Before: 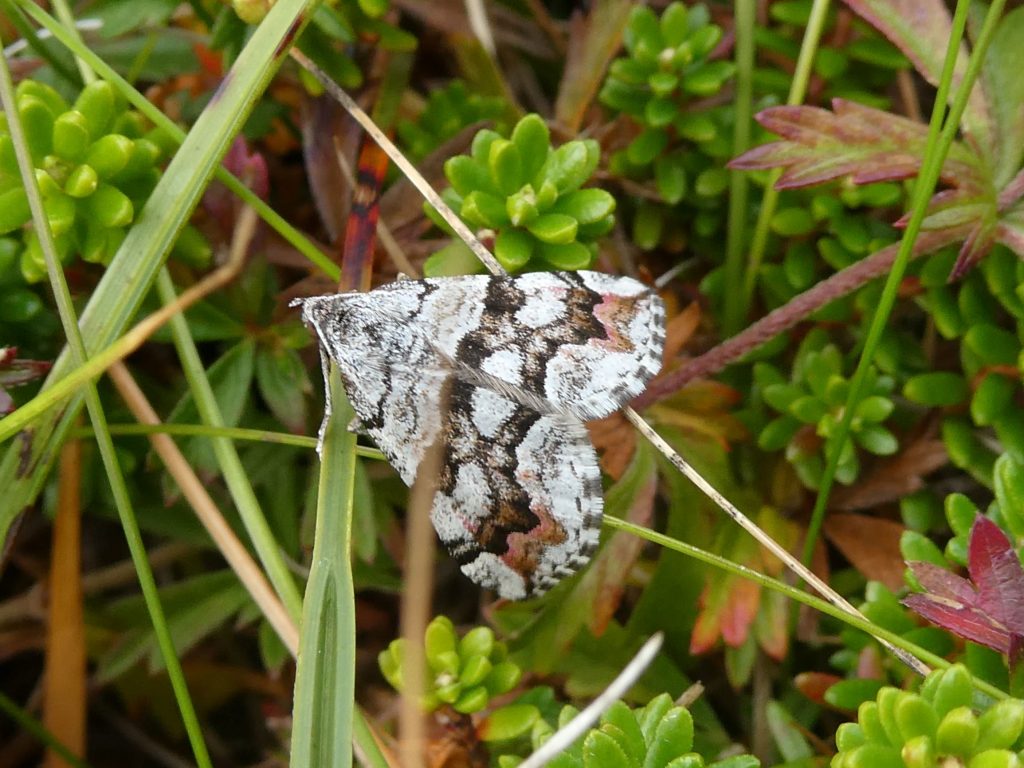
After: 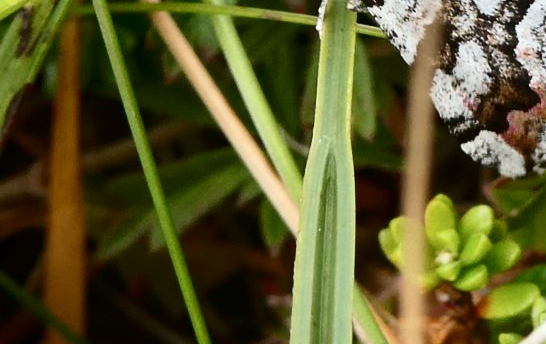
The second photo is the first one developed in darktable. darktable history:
crop and rotate: top 55.037%, right 46.636%, bottom 0.099%
contrast brightness saturation: contrast 0.277
